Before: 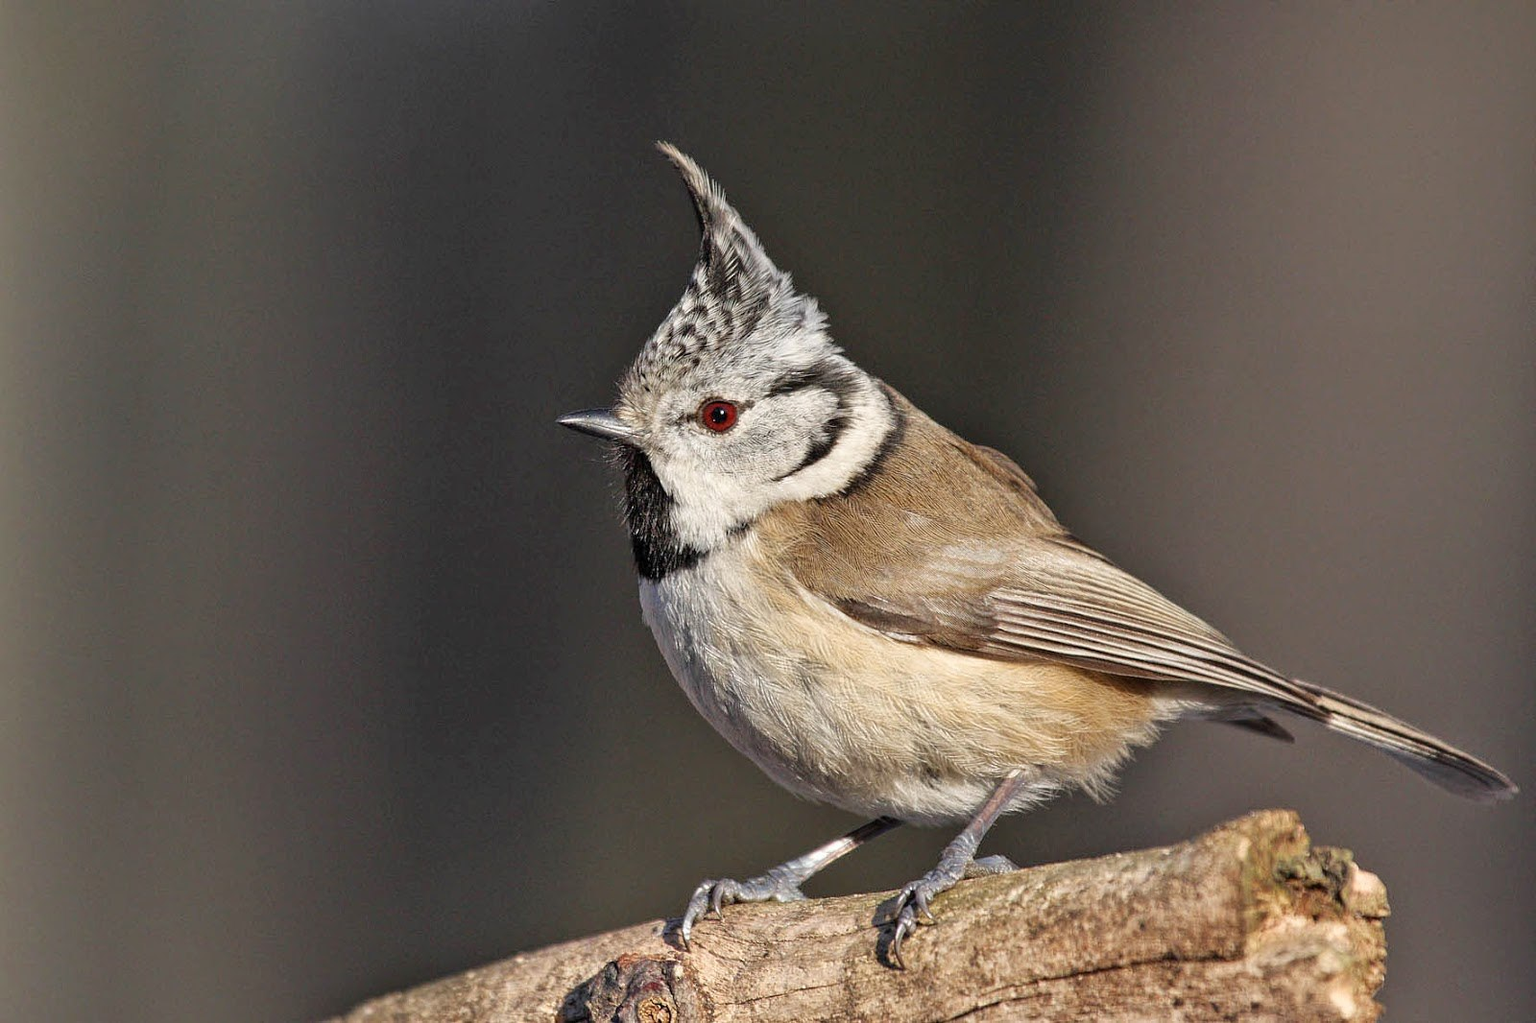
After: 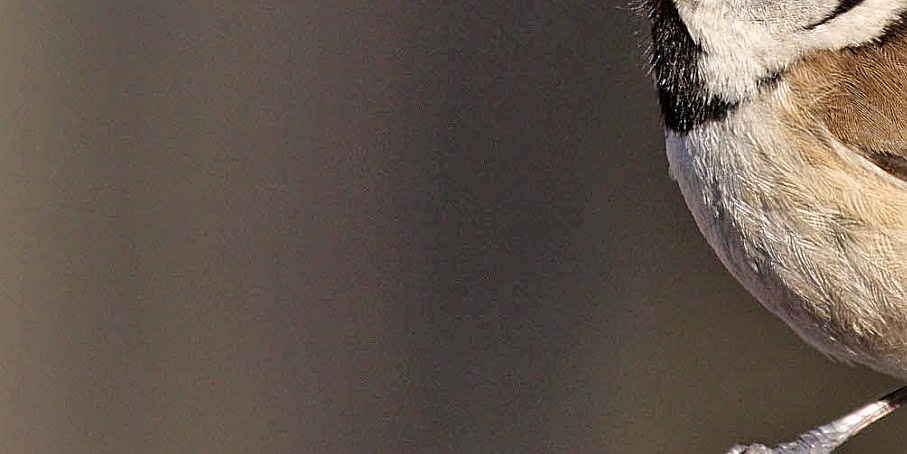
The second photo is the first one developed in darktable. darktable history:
crop: top 44.347%, right 43.291%, bottom 13.029%
sharpen: on, module defaults
color balance rgb: power › luminance -3.59%, power › chroma 0.543%, power › hue 43.21°, highlights gain › chroma 0.277%, highlights gain › hue 331.84°, perceptual saturation grading › global saturation 0.222%, global vibrance 20%
shadows and highlights: low approximation 0.01, soften with gaussian
